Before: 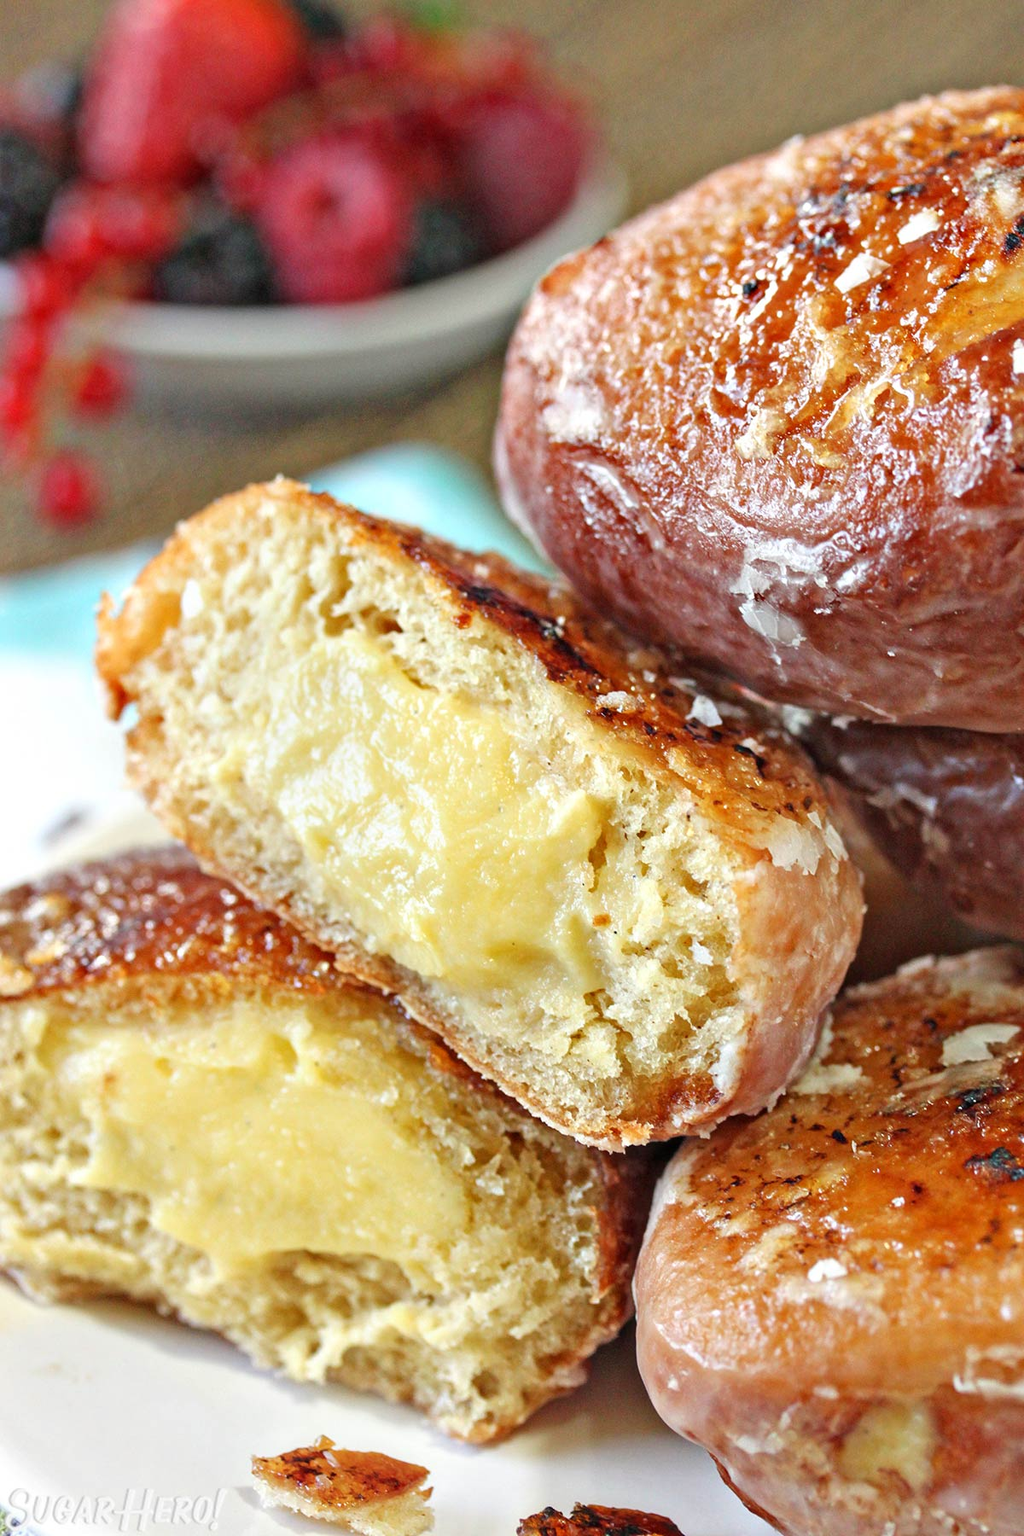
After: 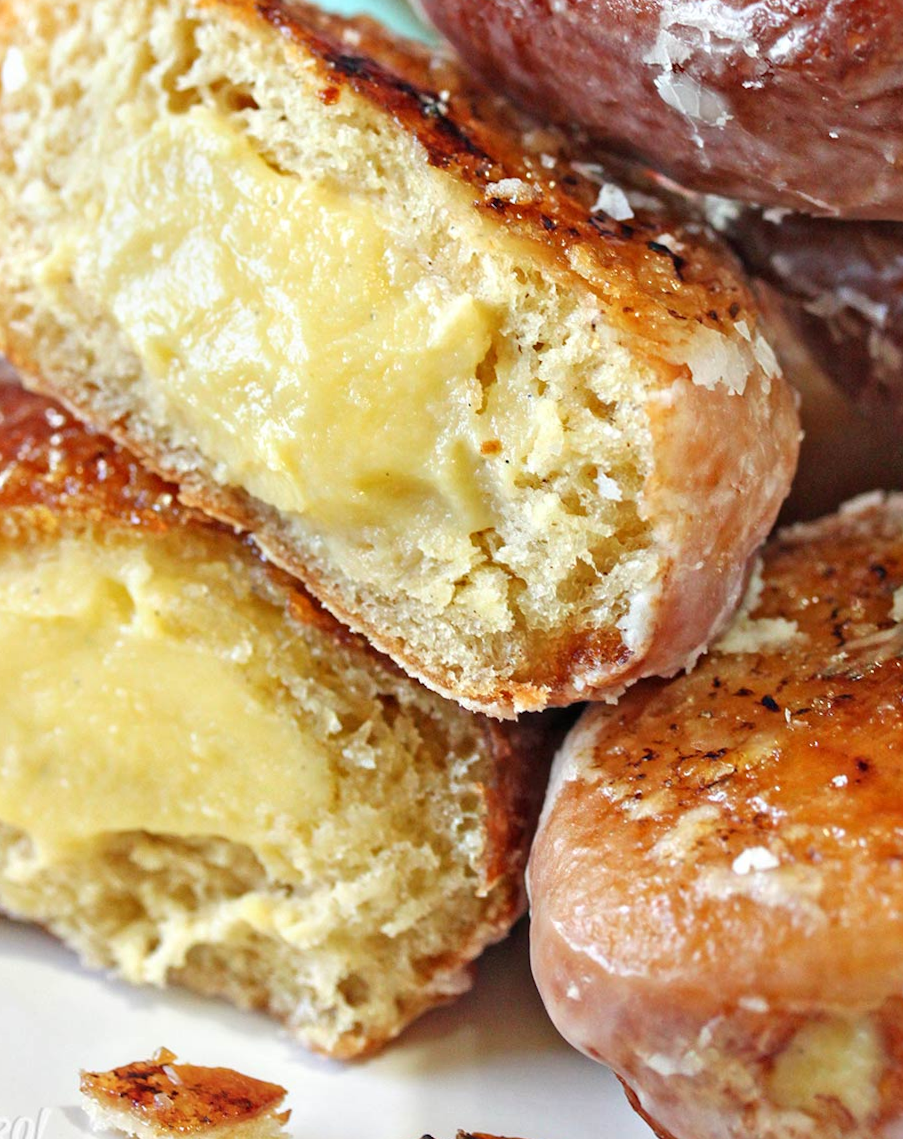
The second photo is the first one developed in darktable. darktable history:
rotate and perspective: rotation 0.192°, lens shift (horizontal) -0.015, crop left 0.005, crop right 0.996, crop top 0.006, crop bottom 0.99
crop and rotate: left 17.299%, top 35.115%, right 7.015%, bottom 1.024%
